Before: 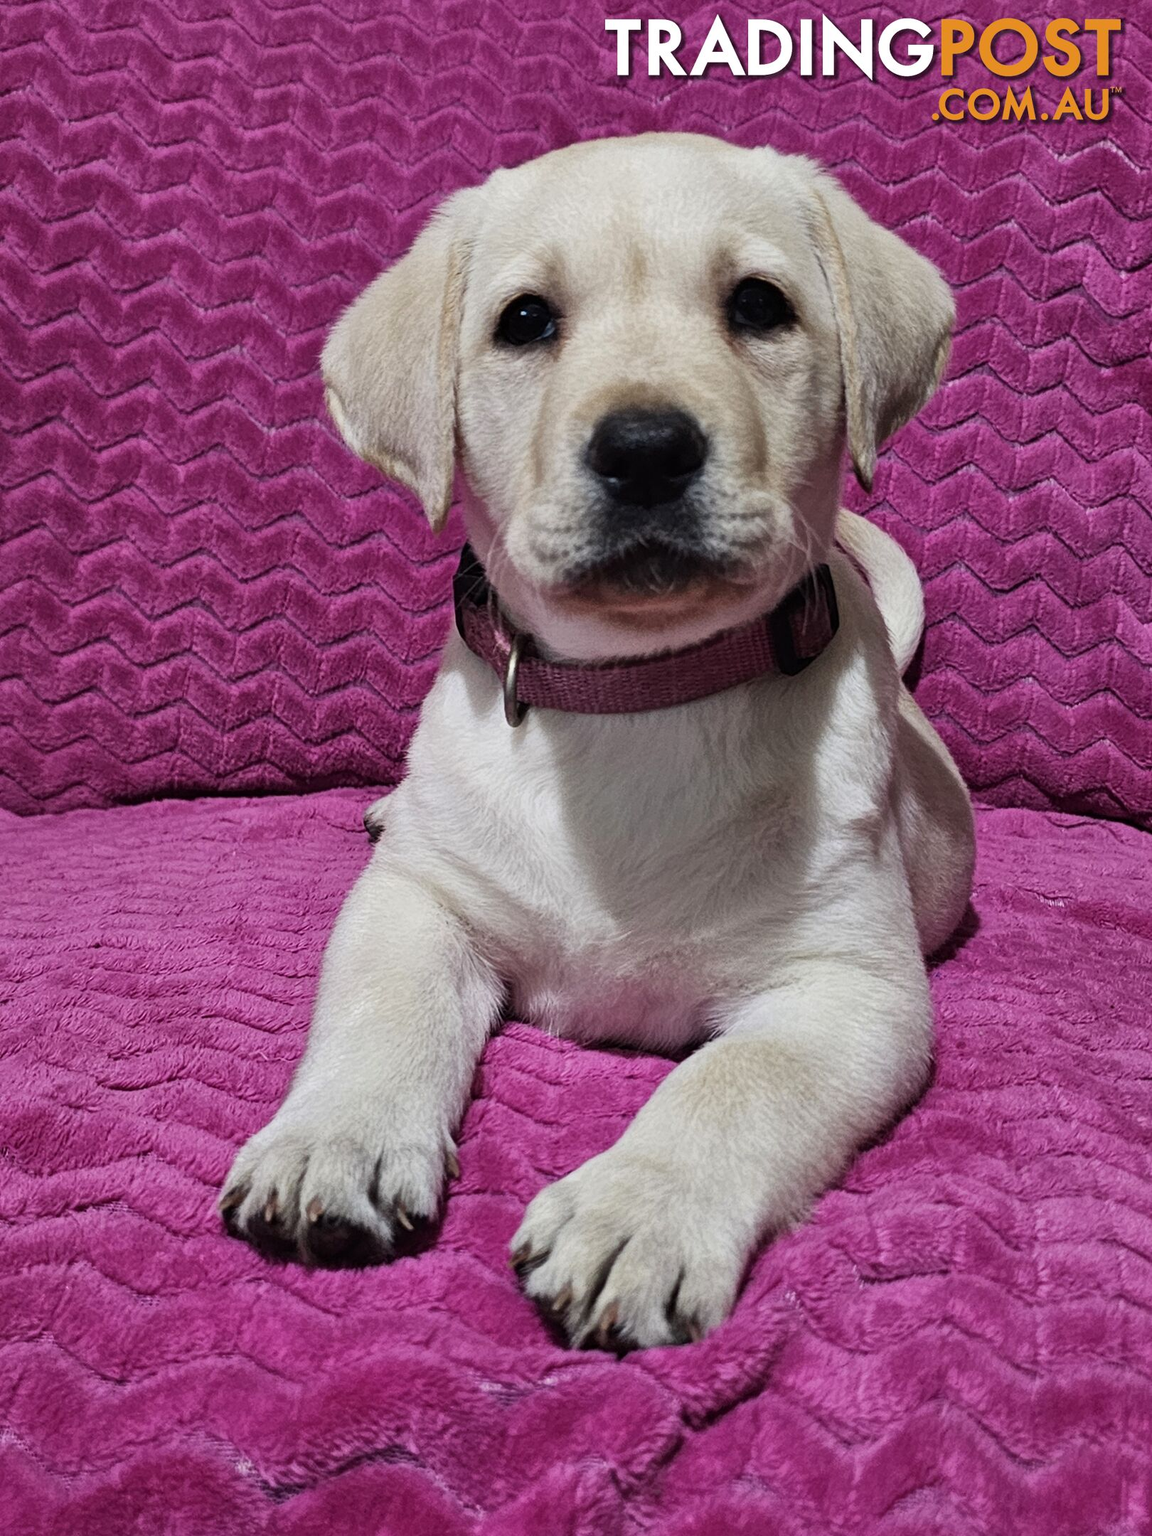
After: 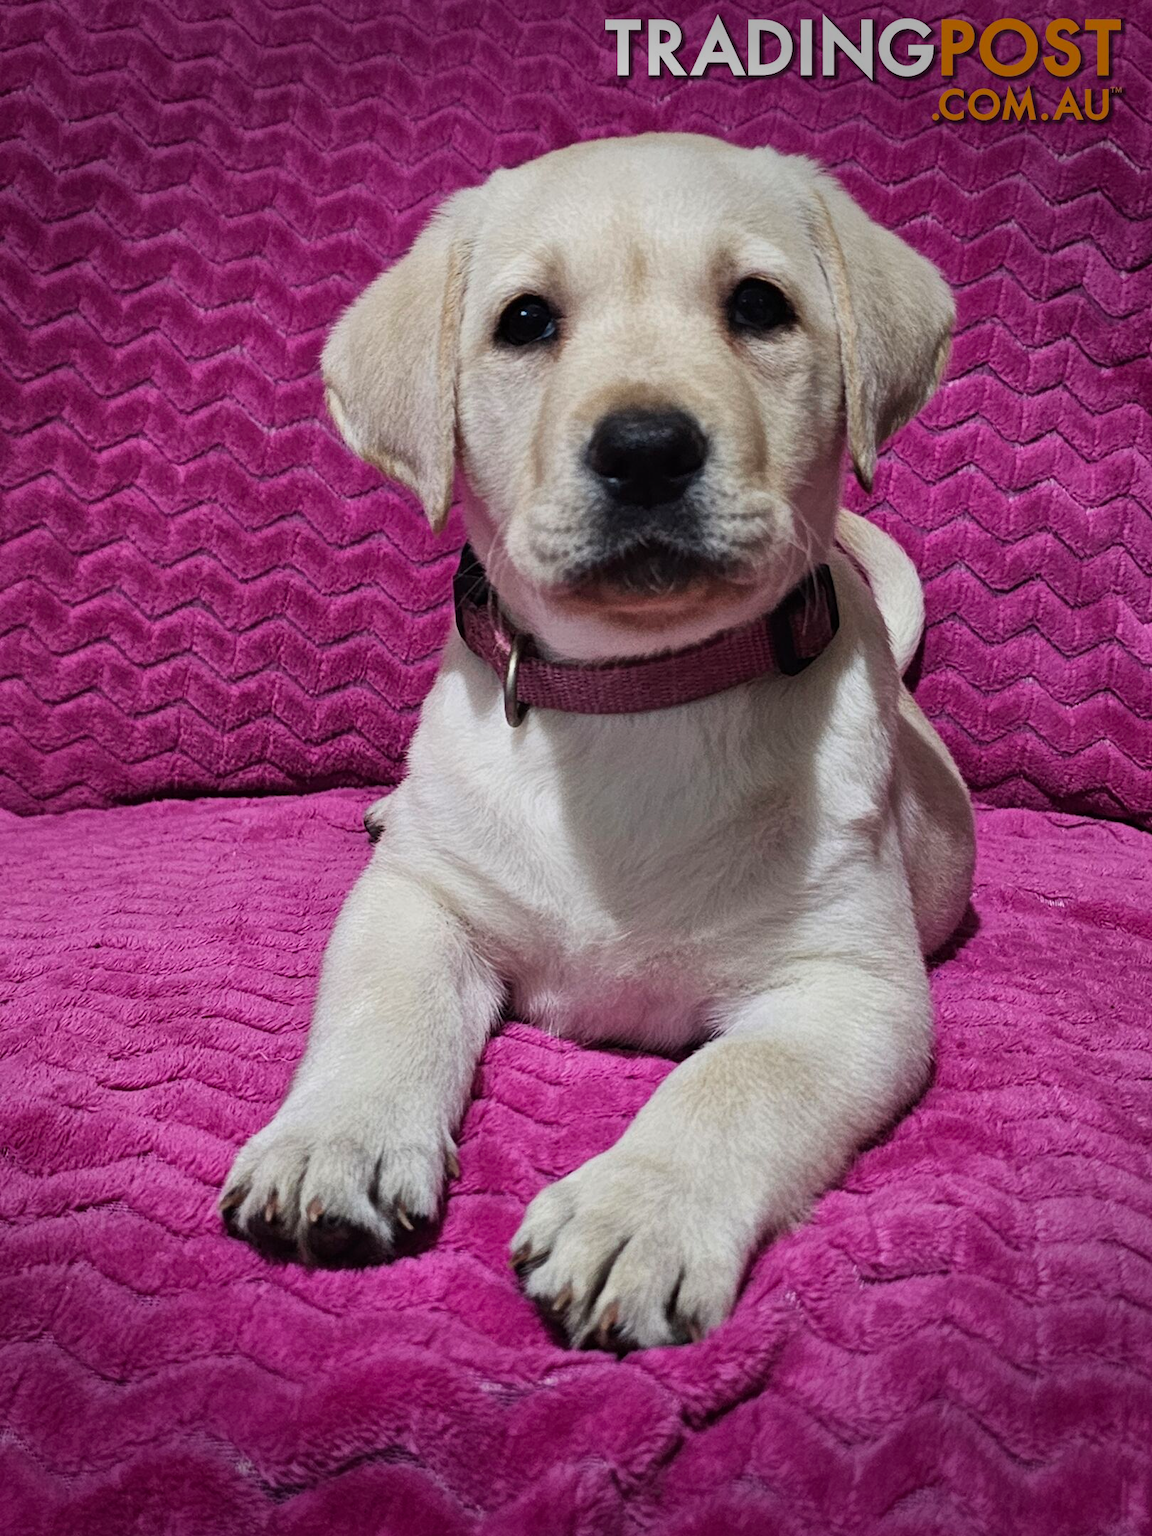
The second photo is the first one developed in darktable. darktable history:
vignetting: fall-off start 90.13%, fall-off radius 38.09%, brightness -0.568, saturation -0.002, width/height ratio 1.221, shape 1.3
